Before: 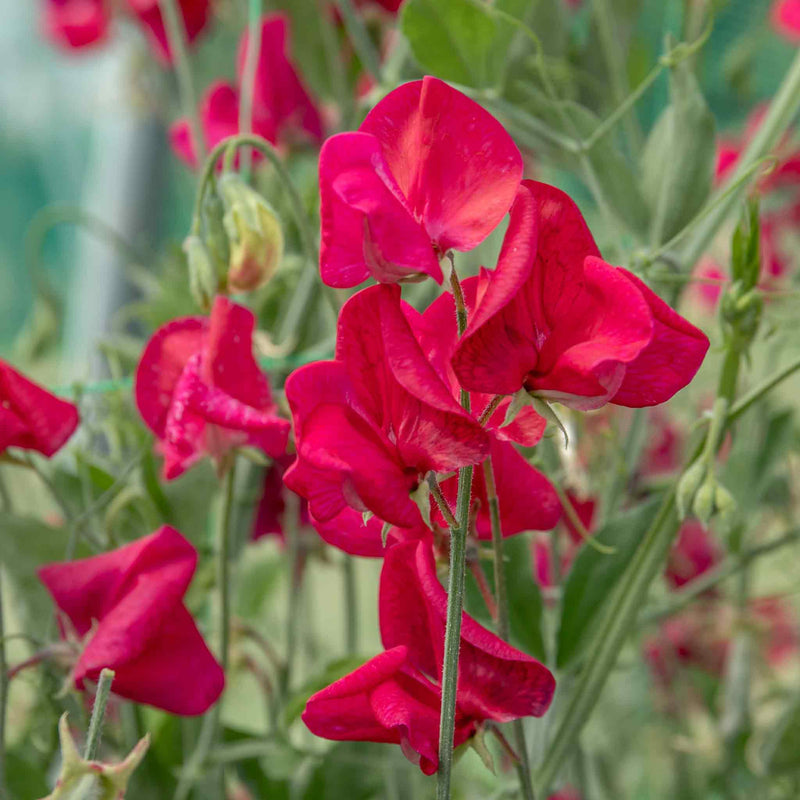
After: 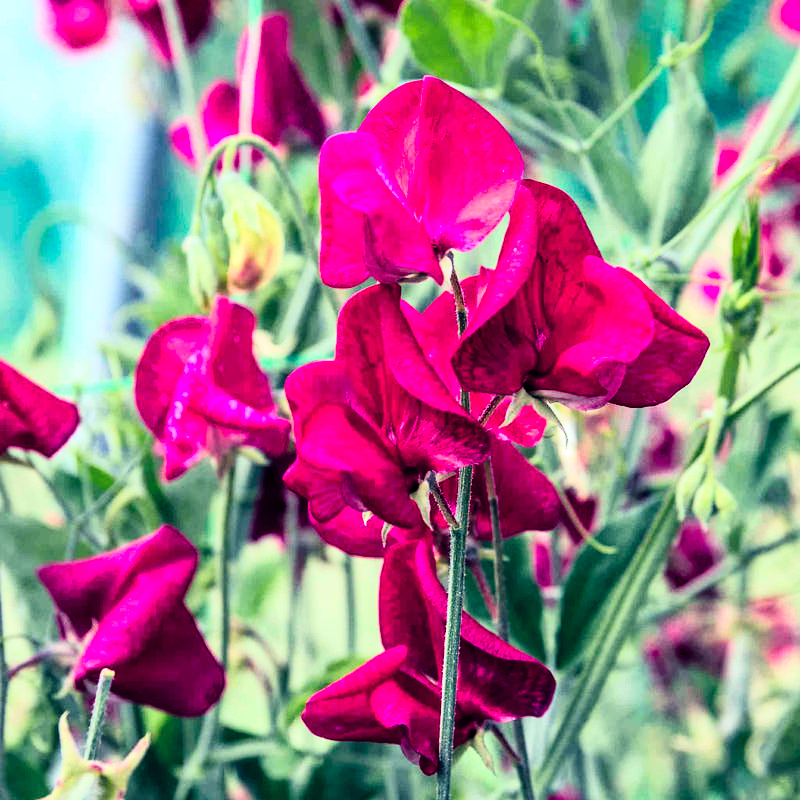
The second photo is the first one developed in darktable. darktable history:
rgb curve: curves: ch0 [(0, 0) (0.21, 0.15) (0.24, 0.21) (0.5, 0.75) (0.75, 0.96) (0.89, 0.99) (1, 1)]; ch1 [(0, 0.02) (0.21, 0.13) (0.25, 0.2) (0.5, 0.67) (0.75, 0.9) (0.89, 0.97) (1, 1)]; ch2 [(0, 0.02) (0.21, 0.13) (0.25, 0.2) (0.5, 0.67) (0.75, 0.9) (0.89, 0.97) (1, 1)], compensate middle gray true
color balance rgb: shadows lift › luminance -41.13%, shadows lift › chroma 14.13%, shadows lift › hue 260°, power › luminance -3.76%, power › chroma 0.56%, power › hue 40.37°, highlights gain › luminance 16.81%, highlights gain › chroma 2.94%, highlights gain › hue 260°, global offset › luminance -0.29%, global offset › chroma 0.31%, global offset › hue 260°, perceptual saturation grading › global saturation 20%, perceptual saturation grading › highlights -13.92%, perceptual saturation grading › shadows 50%
